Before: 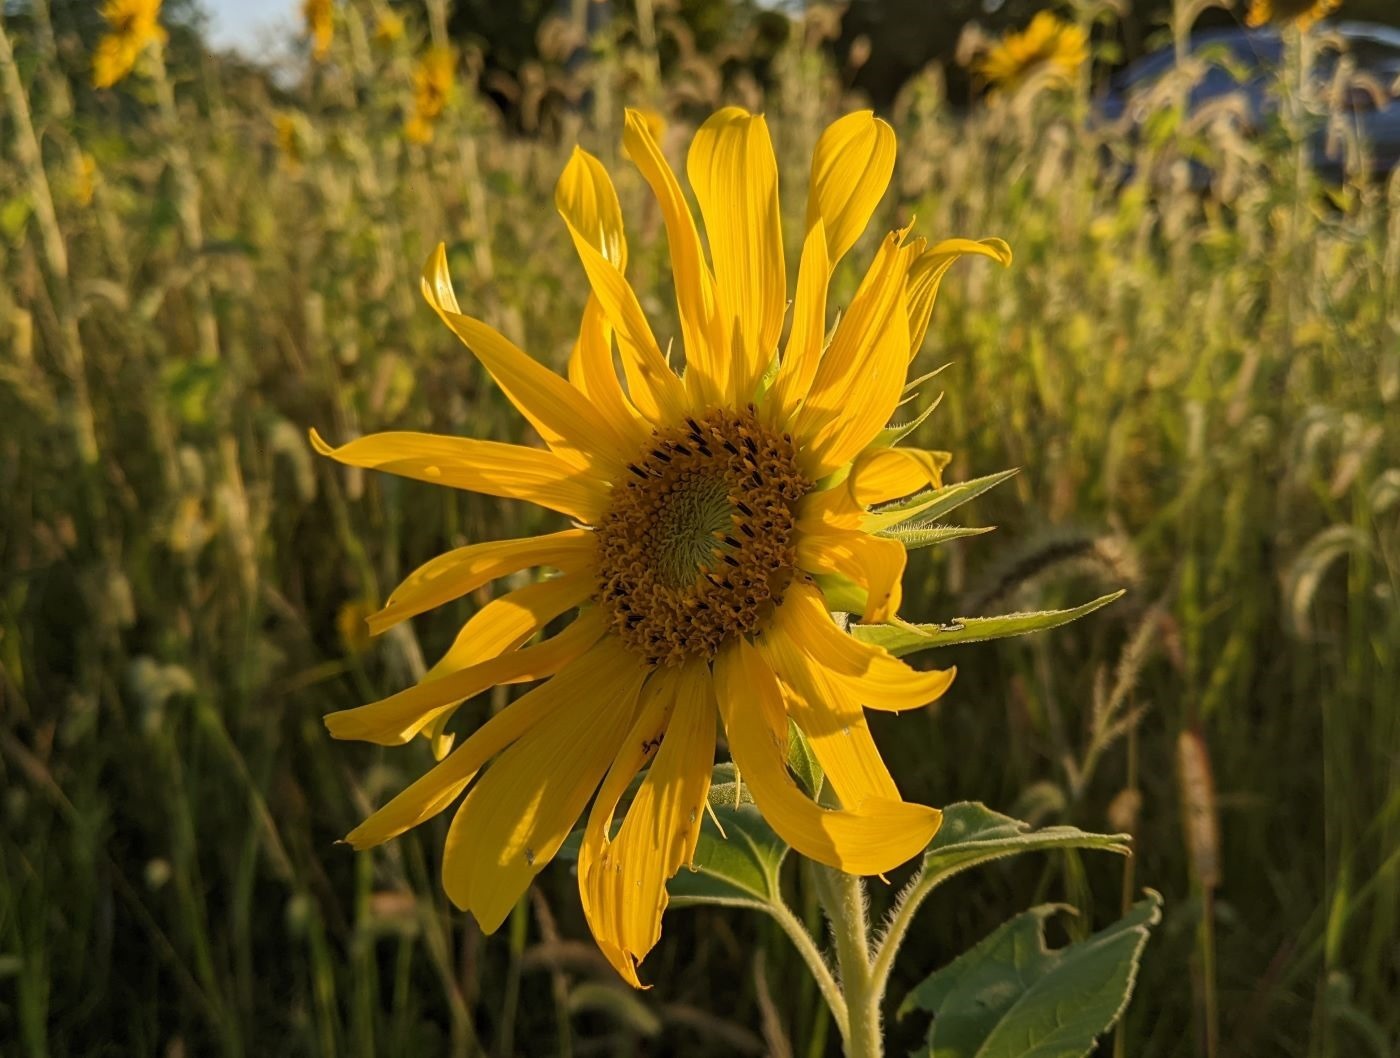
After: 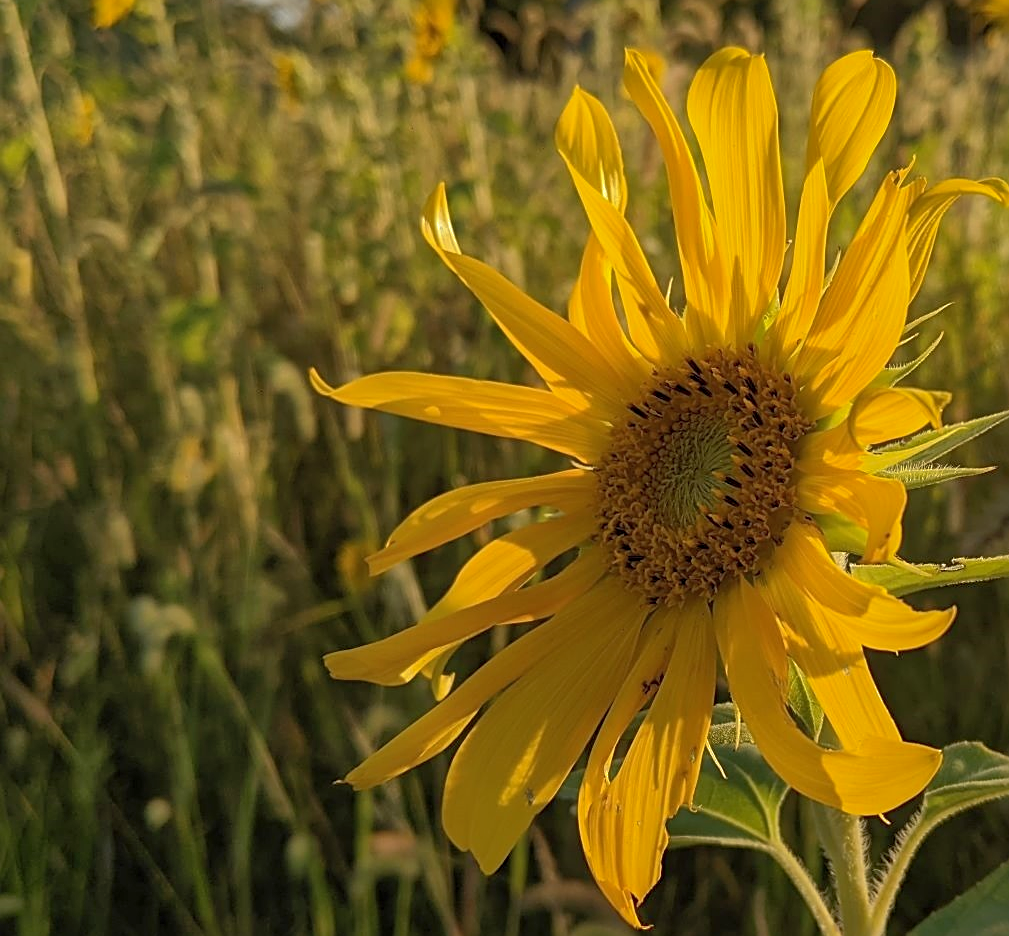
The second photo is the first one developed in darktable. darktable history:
crop: top 5.743%, right 27.911%, bottom 5.764%
shadows and highlights: on, module defaults
sharpen: on, module defaults
